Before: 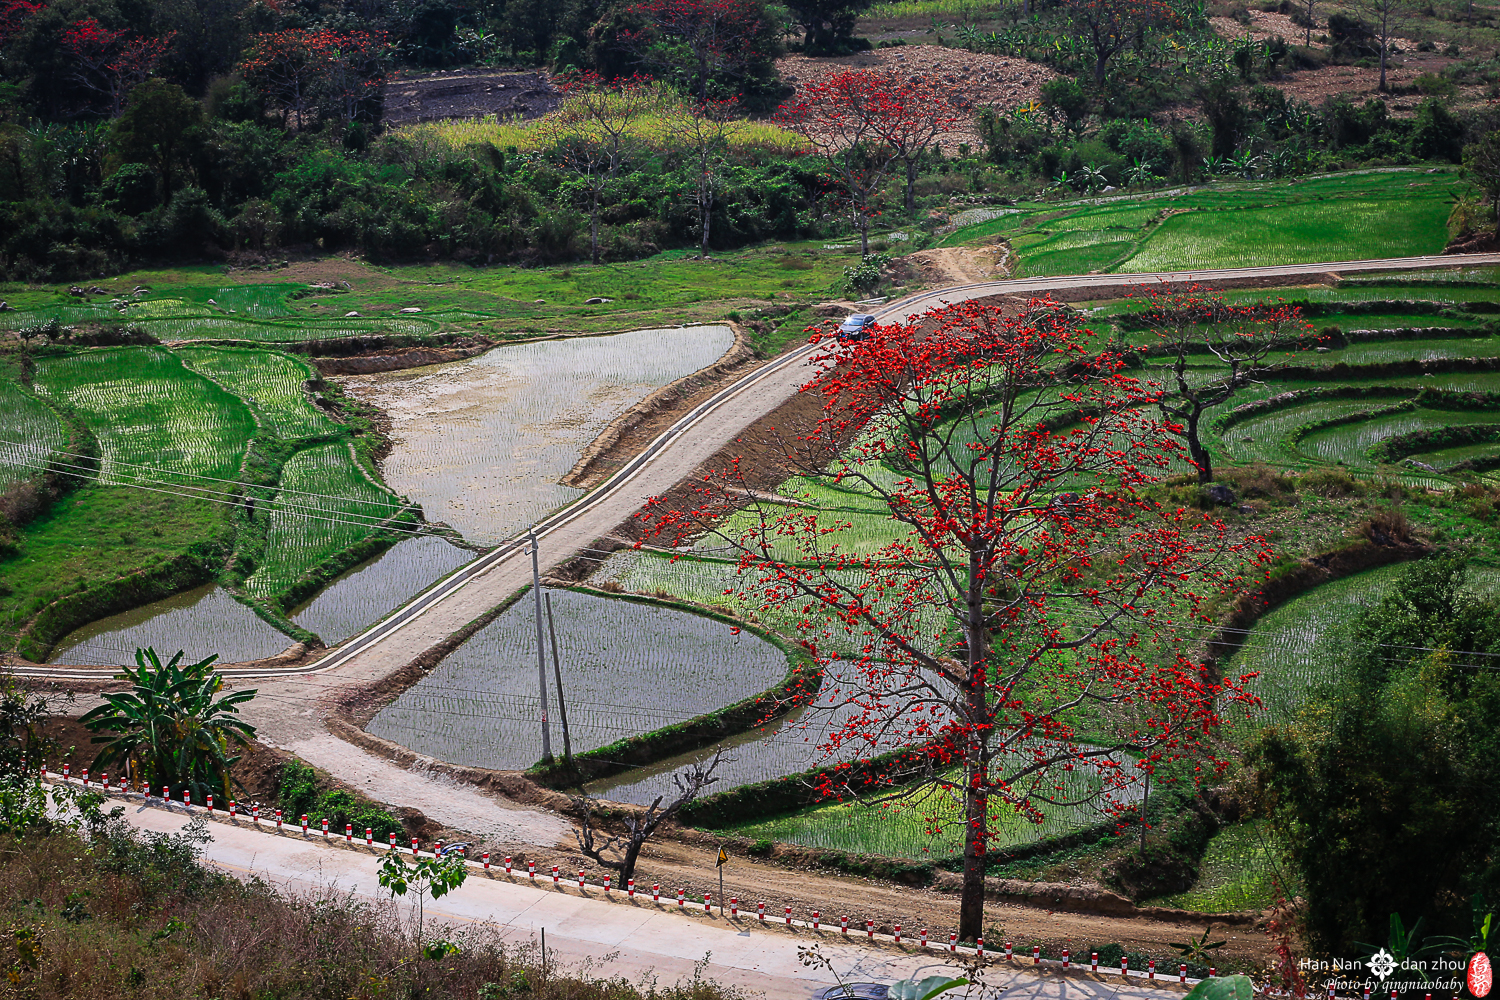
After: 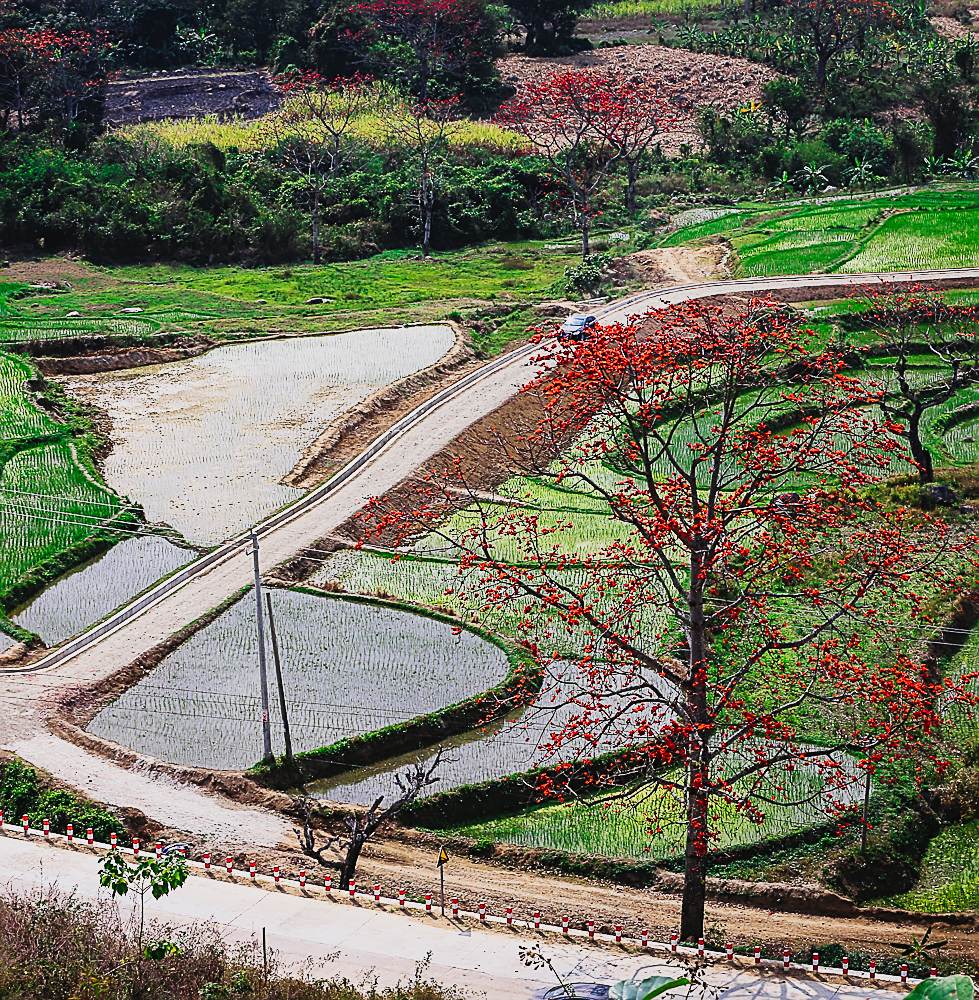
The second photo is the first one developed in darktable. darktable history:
tone curve: curves: ch0 [(0, 0.021) (0.104, 0.093) (0.236, 0.234) (0.456, 0.566) (0.647, 0.78) (0.864, 0.9) (1, 0.932)]; ch1 [(0, 0) (0.353, 0.344) (0.43, 0.401) (0.479, 0.476) (0.502, 0.504) (0.544, 0.534) (0.566, 0.566) (0.612, 0.621) (0.657, 0.679) (1, 1)]; ch2 [(0, 0) (0.34, 0.314) (0.434, 0.43) (0.5, 0.498) (0.528, 0.536) (0.56, 0.576) (0.595, 0.638) (0.644, 0.729) (1, 1)], preserve colors none
crop and rotate: left 18.658%, right 16.057%
sharpen: on, module defaults
